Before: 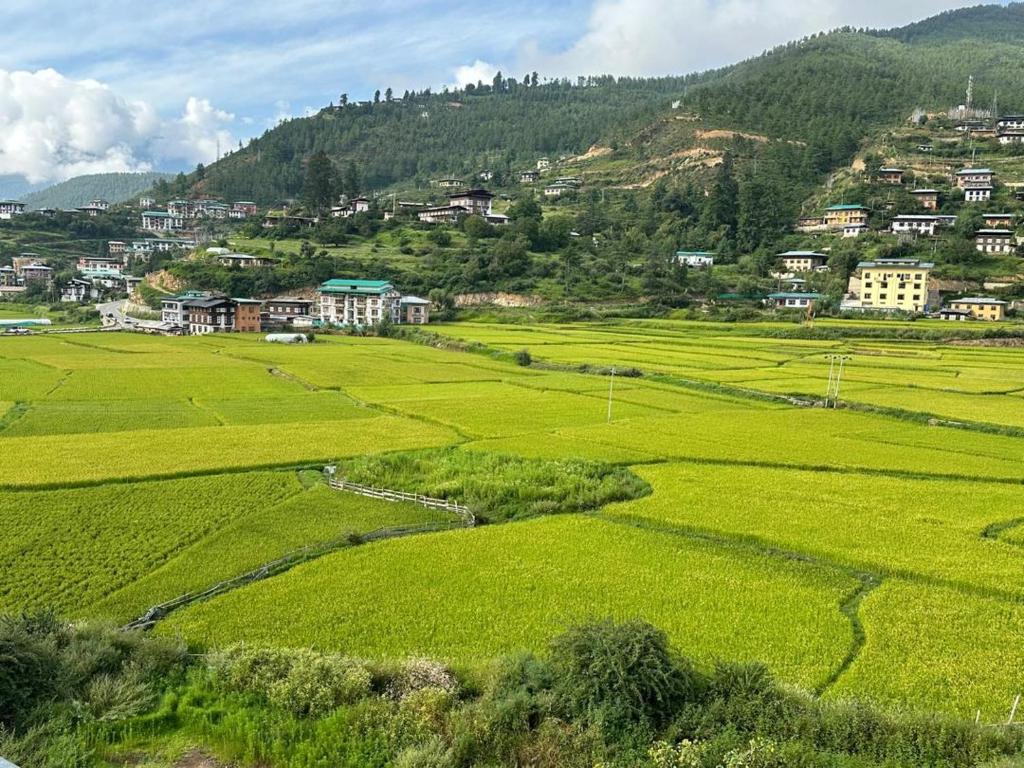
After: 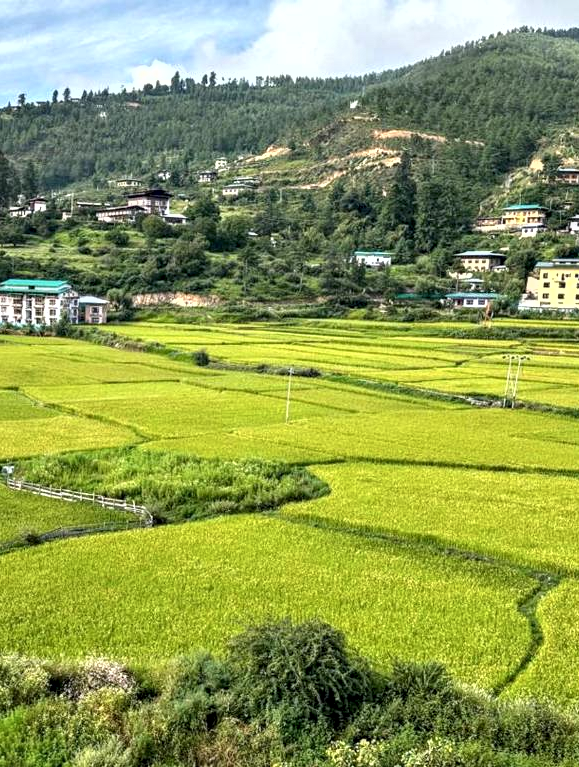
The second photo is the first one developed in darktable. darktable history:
shadows and highlights: radius 112.31, shadows 51.54, white point adjustment 9.05, highlights -4.41, soften with gaussian
crop: left 31.467%, top 0.023%, right 11.854%
local contrast: on, module defaults
contrast equalizer: y [[0.528, 0.548, 0.563, 0.562, 0.546, 0.526], [0.55 ×6], [0 ×6], [0 ×6], [0 ×6]]
